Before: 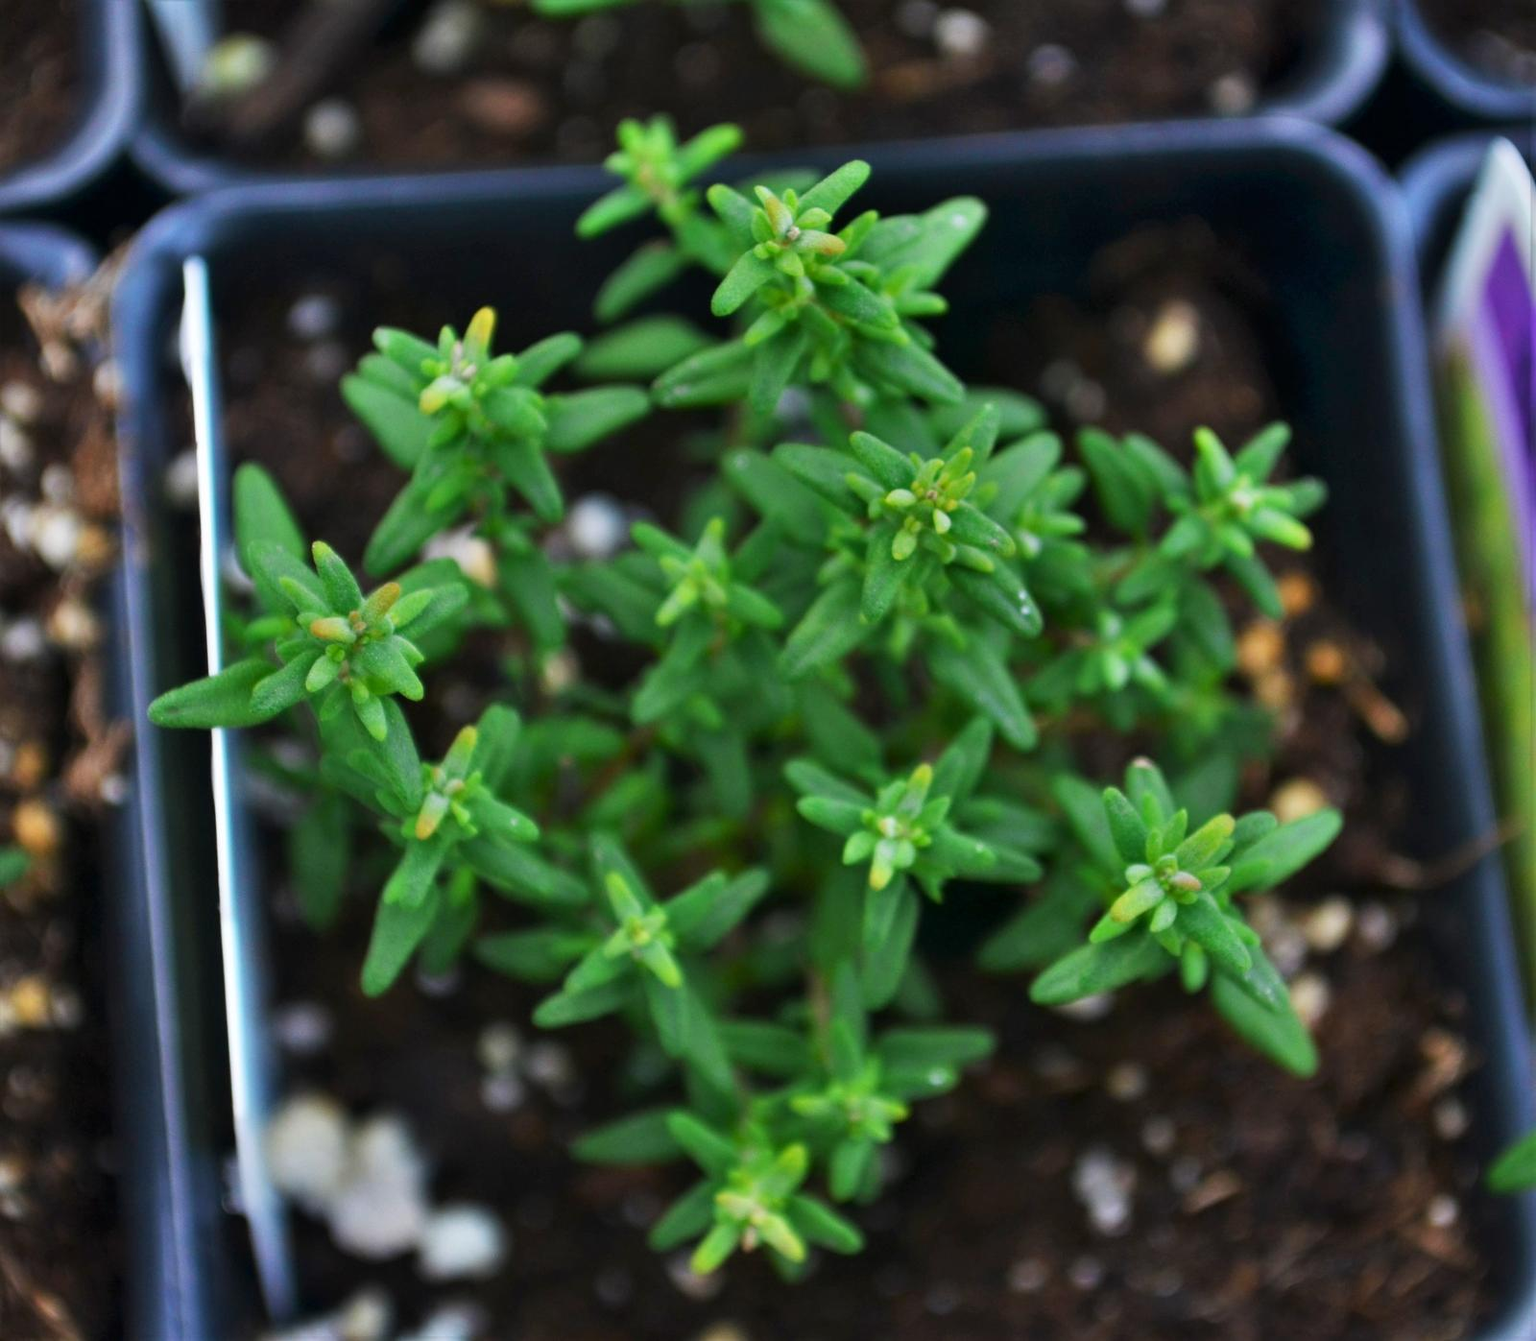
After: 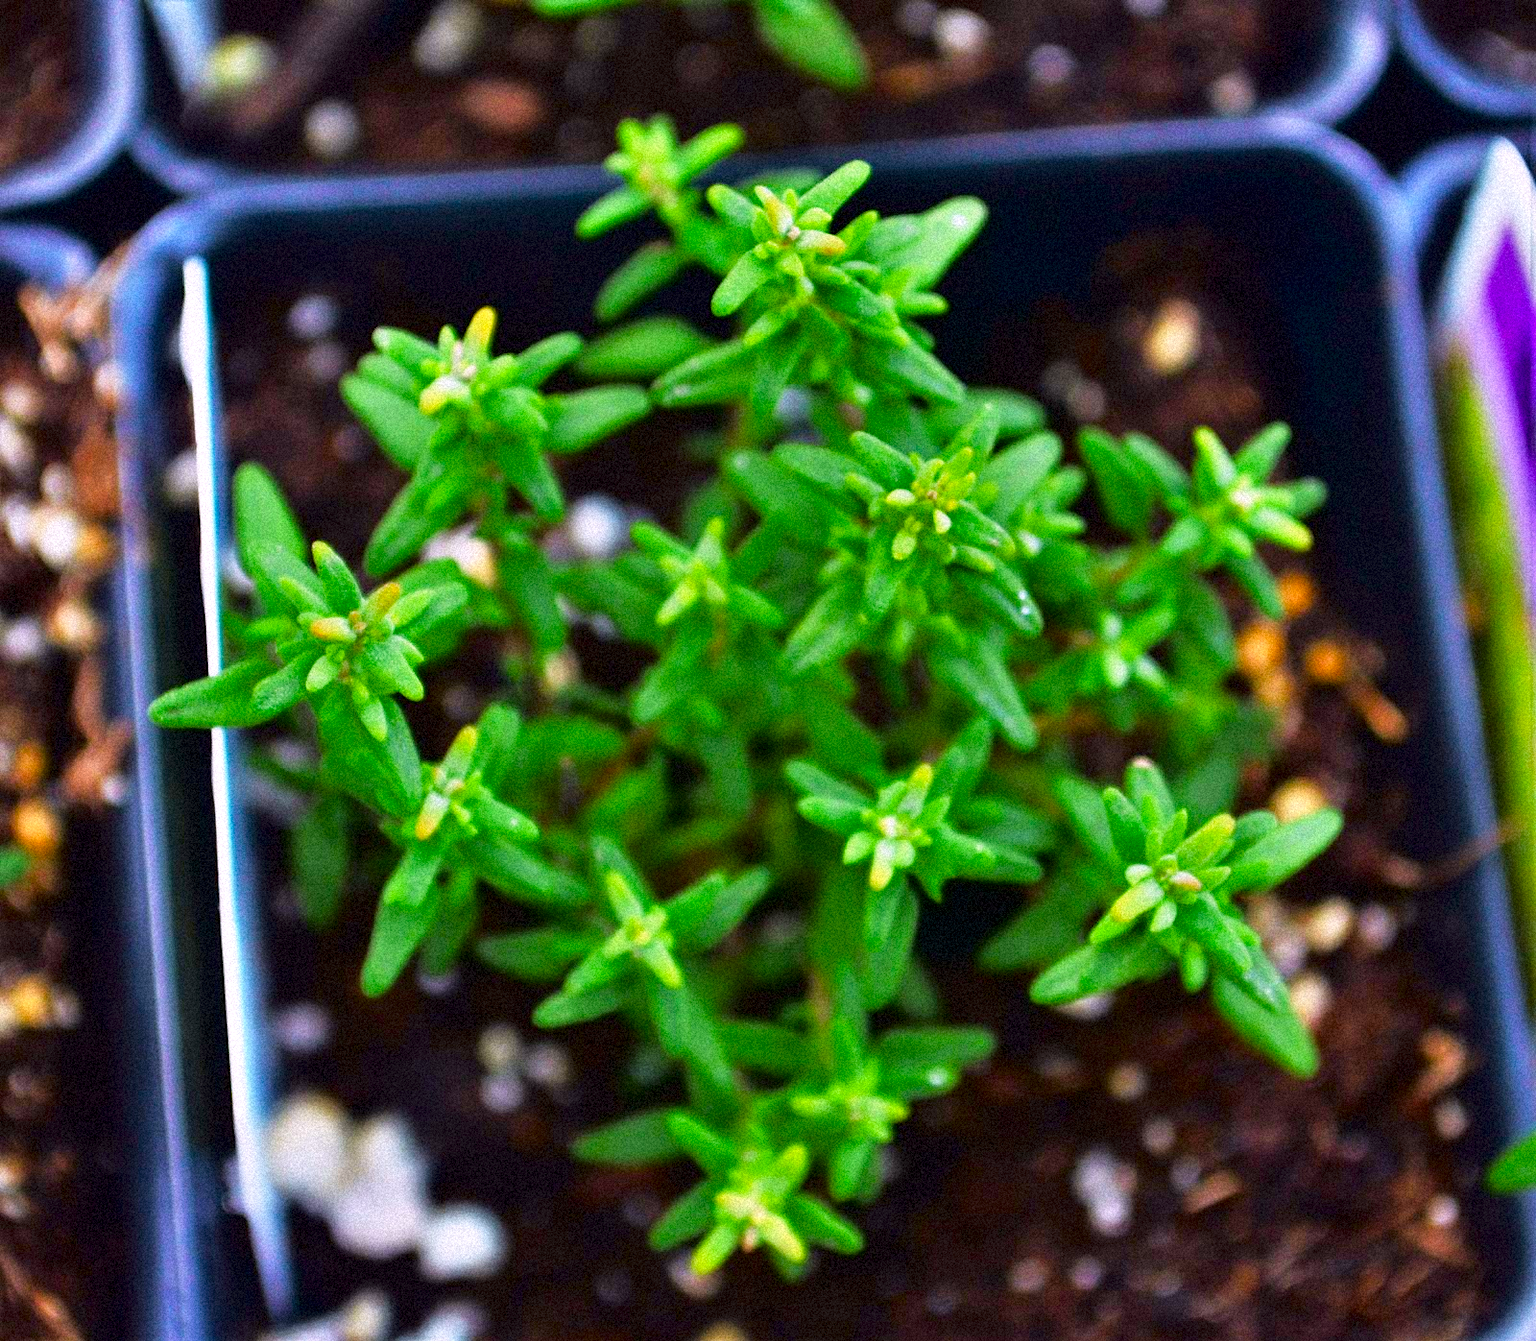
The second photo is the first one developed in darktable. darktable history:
grain: coarseness 9.38 ISO, strength 34.99%, mid-tones bias 0%
base curve: curves: ch0 [(0, 0) (0.579, 0.807) (1, 1)], preserve colors none
tone curve: curves: ch0 [(0, 0) (0.126, 0.061) (0.362, 0.382) (0.498, 0.498) (0.706, 0.712) (1, 1)]; ch1 [(0, 0) (0.5, 0.522) (0.55, 0.586) (1, 1)]; ch2 [(0, 0) (0.44, 0.424) (0.5, 0.482) (0.537, 0.538) (1, 1)], color space Lab, independent channels, preserve colors none
color balance rgb: linear chroma grading › global chroma 8.12%, perceptual saturation grading › global saturation 9.07%, perceptual saturation grading › highlights -13.84%, perceptual saturation grading › mid-tones 14.88%, perceptual saturation grading › shadows 22.8%, perceptual brilliance grading › highlights 2.61%, global vibrance 12.07%
